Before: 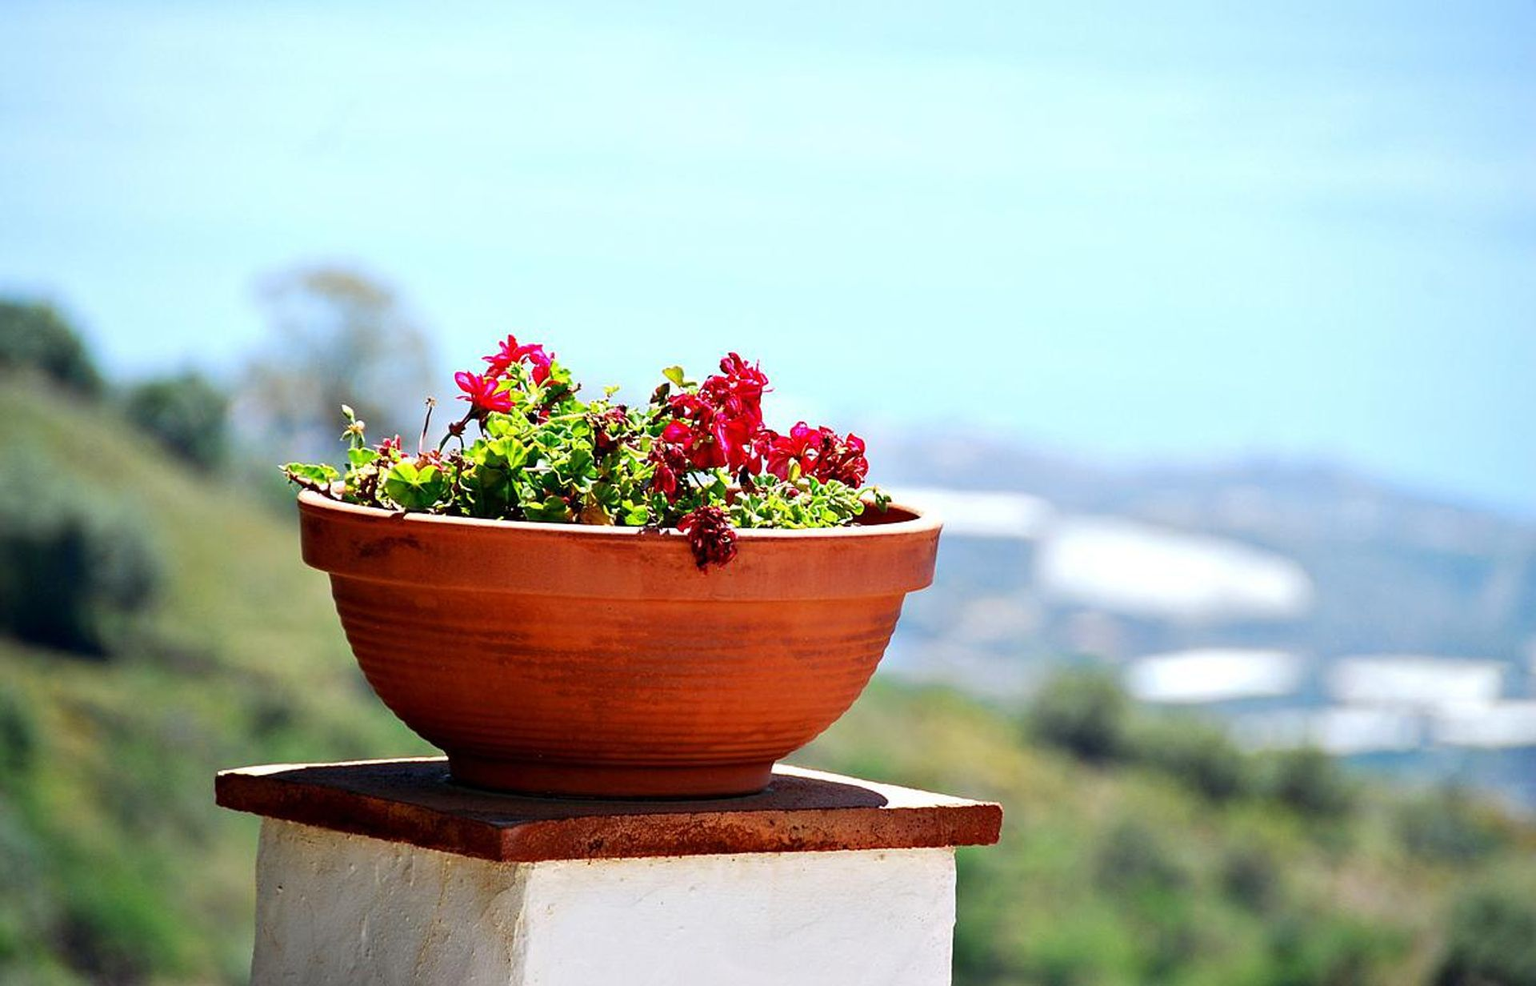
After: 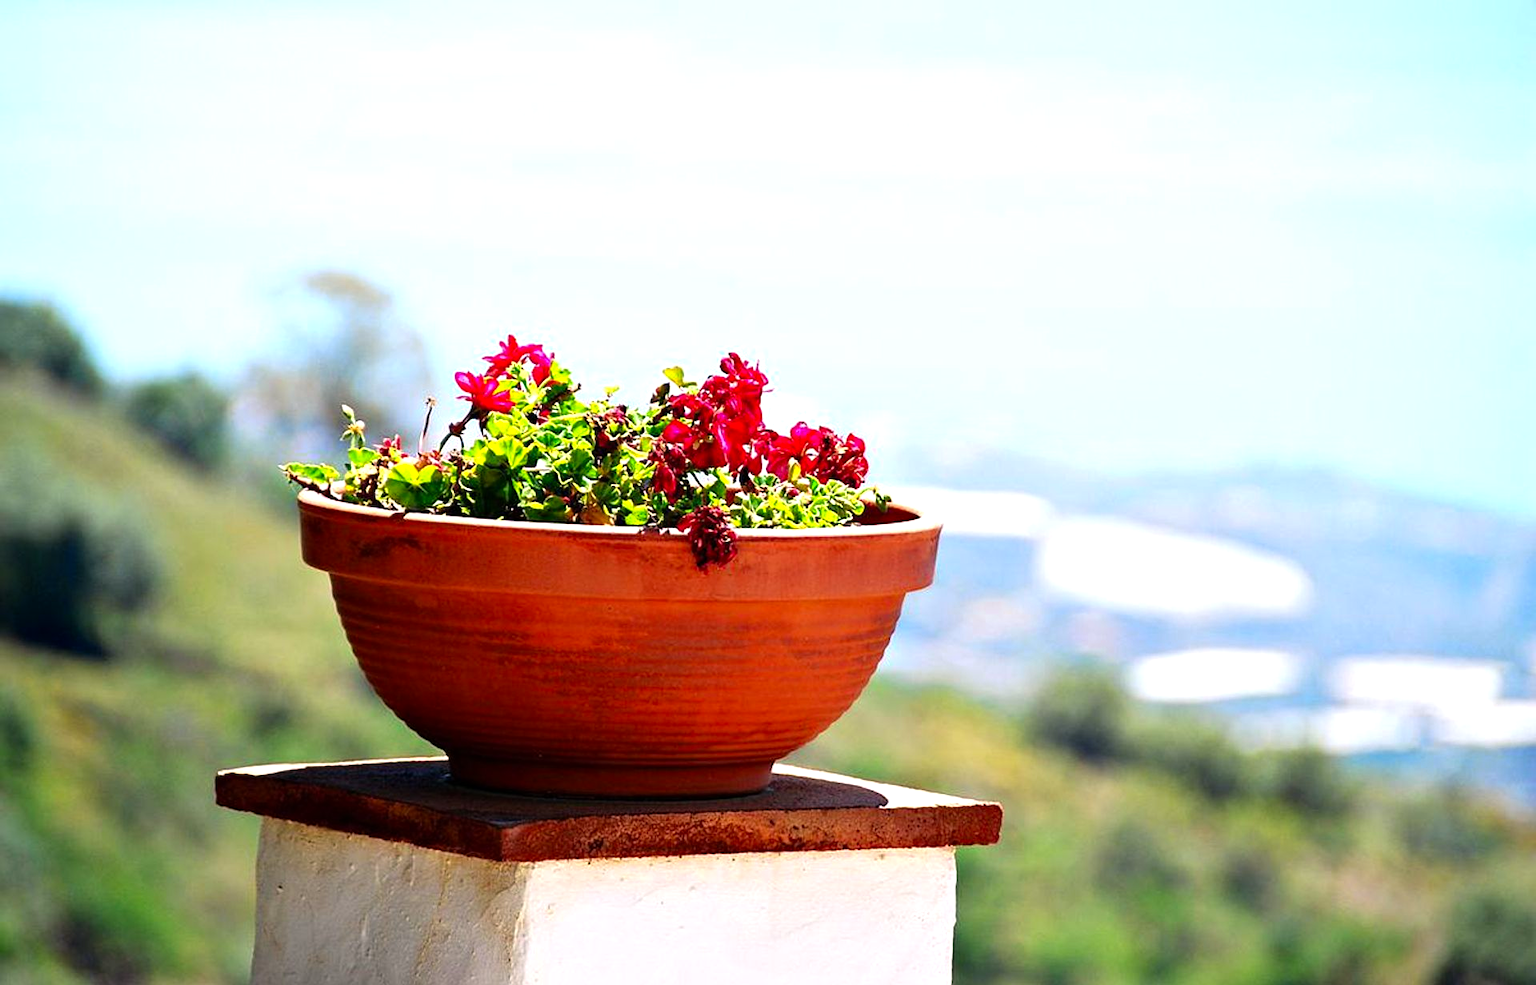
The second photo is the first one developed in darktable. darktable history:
color zones: curves: ch0 [(0.068, 0.464) (0.25, 0.5) (0.48, 0.508) (0.75, 0.536) (0.886, 0.476) (0.967, 0.456)]; ch1 [(0.066, 0.456) (0.25, 0.5) (0.616, 0.508) (0.746, 0.56) (0.934, 0.444)]
tone equalizer: -8 EV -0.385 EV, -7 EV -0.384 EV, -6 EV -0.341 EV, -5 EV -0.238 EV, -3 EV 0.197 EV, -2 EV 0.348 EV, -1 EV 0.367 EV, +0 EV 0.438 EV
color correction: highlights a* 3.22, highlights b* 2.05, saturation 1.16
